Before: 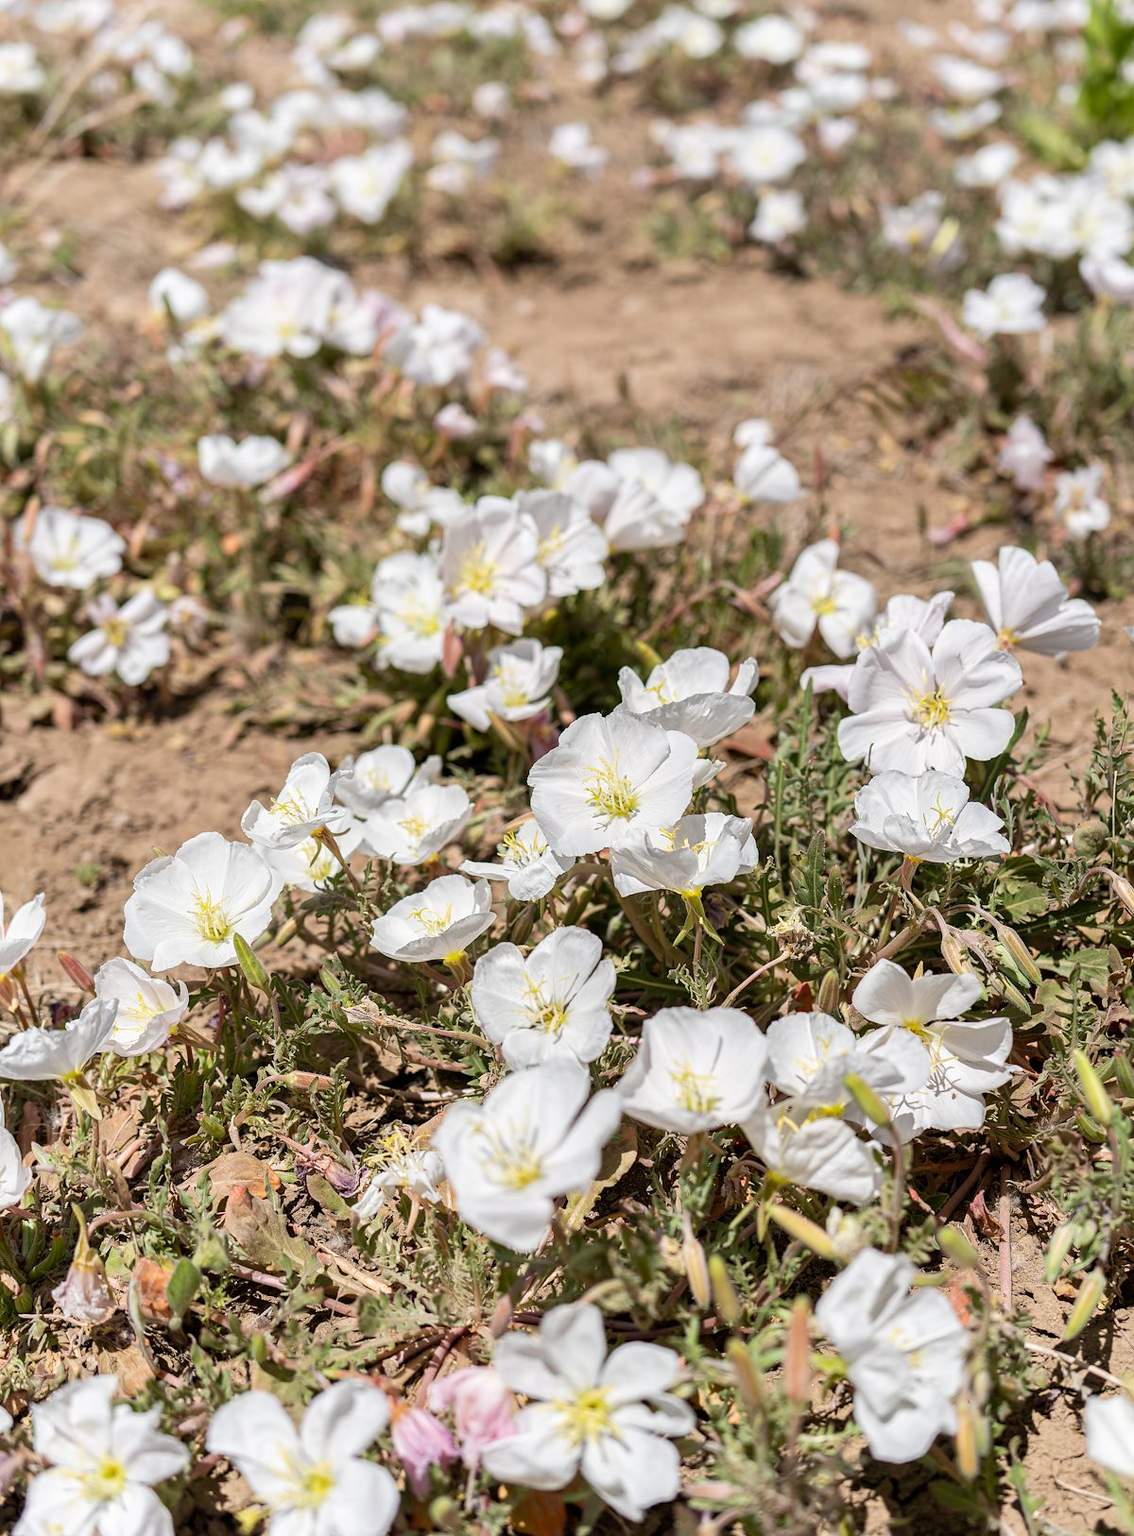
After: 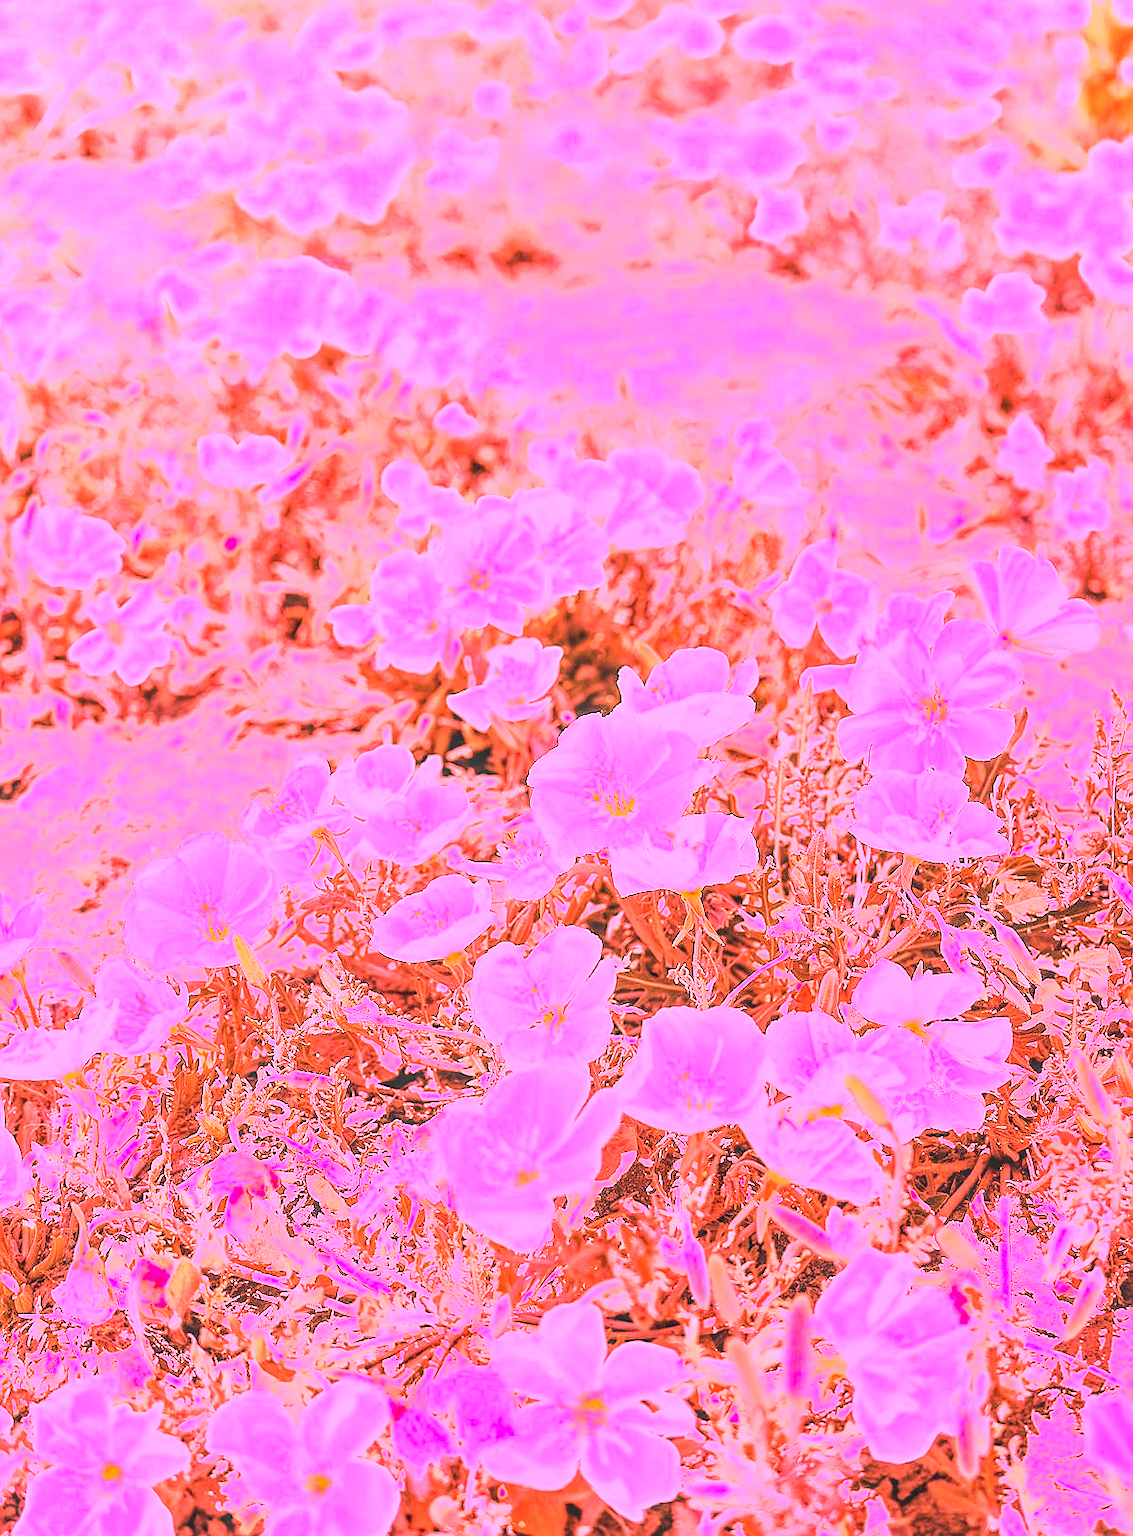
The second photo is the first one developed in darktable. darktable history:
sharpen: radius 1
local contrast: on, module defaults
white balance: red 4.26, blue 1.802
